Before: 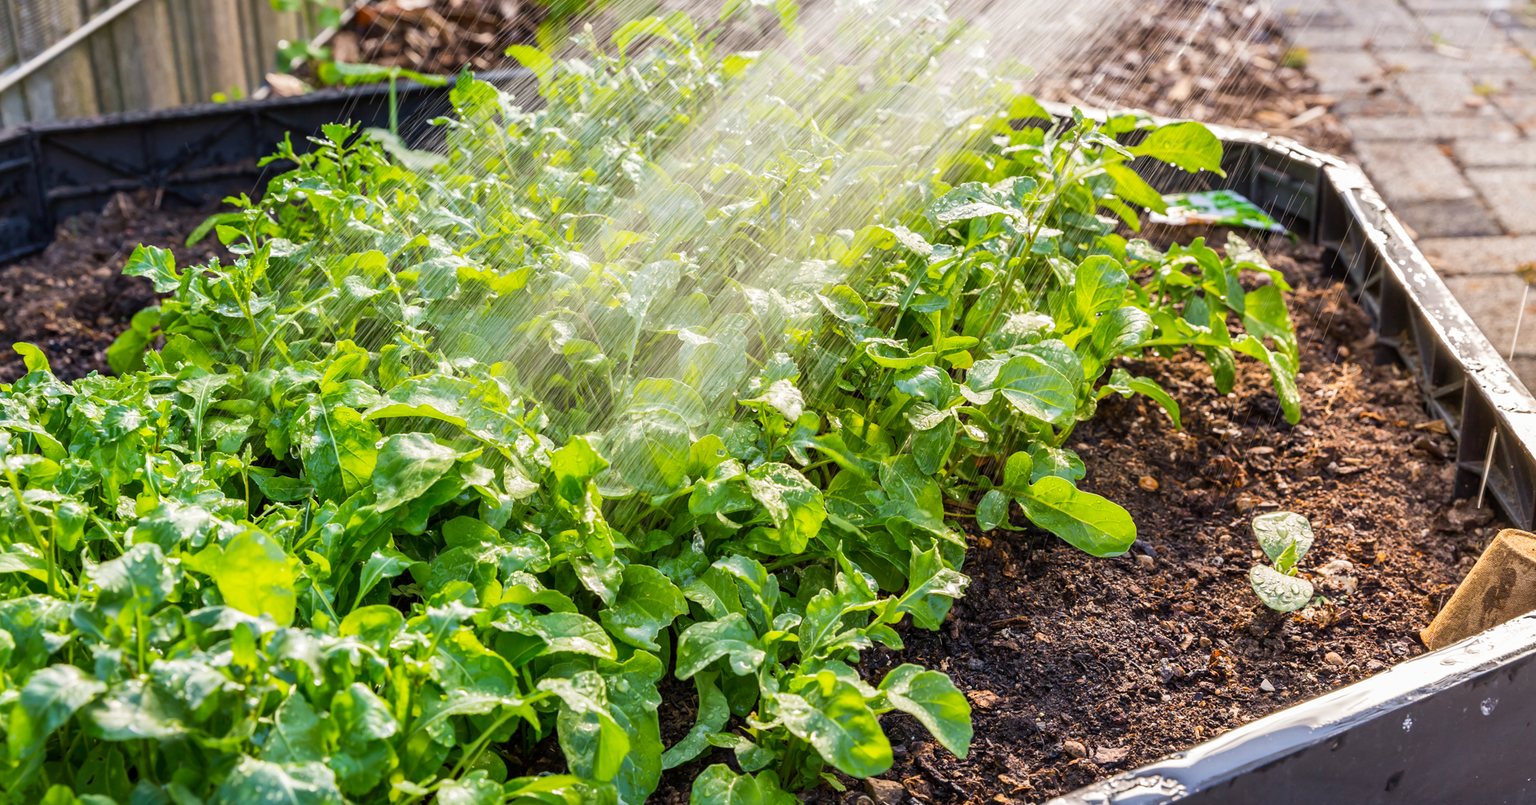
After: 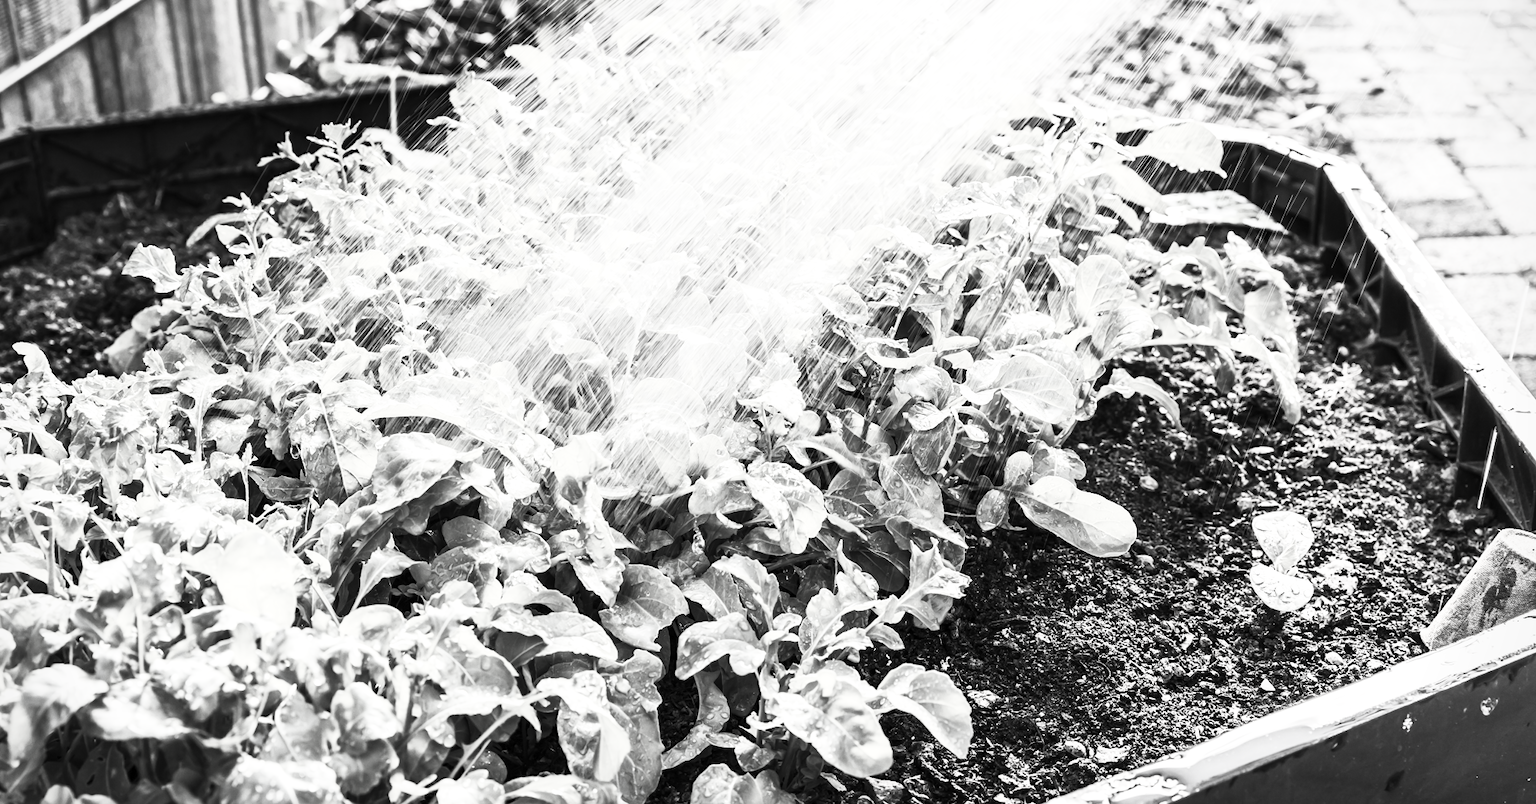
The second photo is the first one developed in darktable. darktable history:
contrast brightness saturation: contrast 0.527, brightness 0.467, saturation -0.99
vignetting: fall-off start 91.62%, brightness -0.271
color balance rgb: shadows lift › chroma 1.03%, shadows lift › hue 30.7°, perceptual saturation grading › global saturation 15.253%, perceptual saturation grading › highlights -19.529%, perceptual saturation grading › shadows 19.285%, global vibrance 25.097%, contrast 10.47%
tone equalizer: -8 EV -0.732 EV, -7 EV -0.679 EV, -6 EV -0.623 EV, -5 EV -0.398 EV, -3 EV 0.385 EV, -2 EV 0.6 EV, -1 EV 0.682 EV, +0 EV 0.722 EV, mask exposure compensation -0.502 EV
exposure: exposure -0.487 EV, compensate highlight preservation false
velvia: strength 14.63%
